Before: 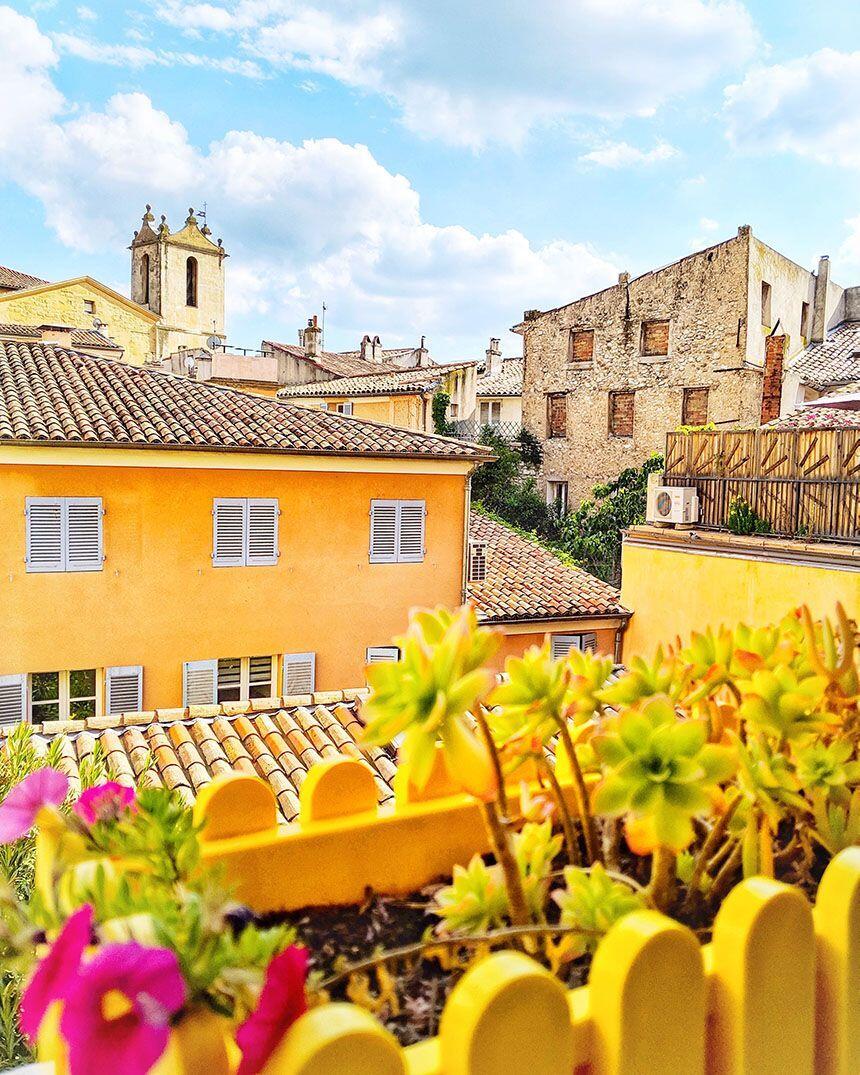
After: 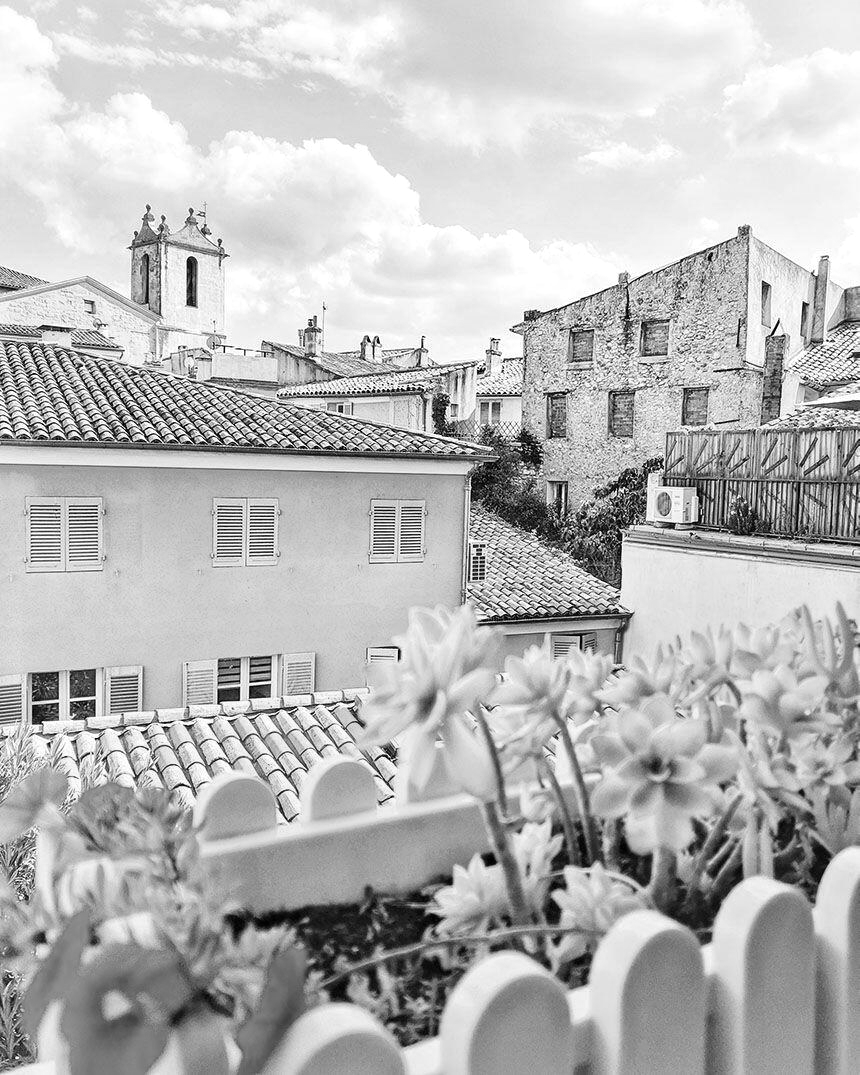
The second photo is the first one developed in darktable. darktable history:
white balance: red 1.127, blue 0.943
monochrome: on, module defaults
